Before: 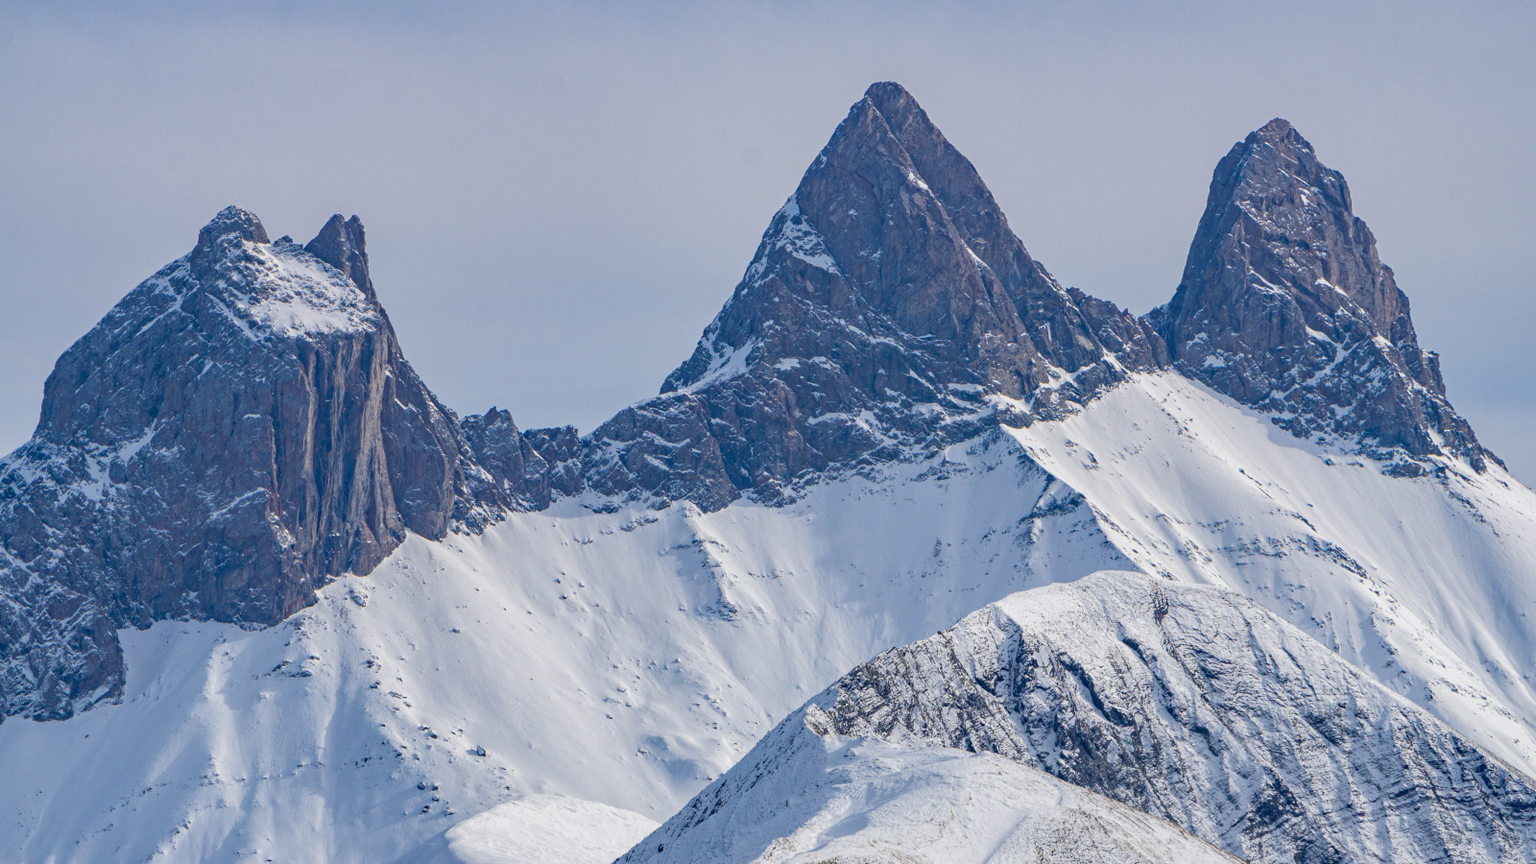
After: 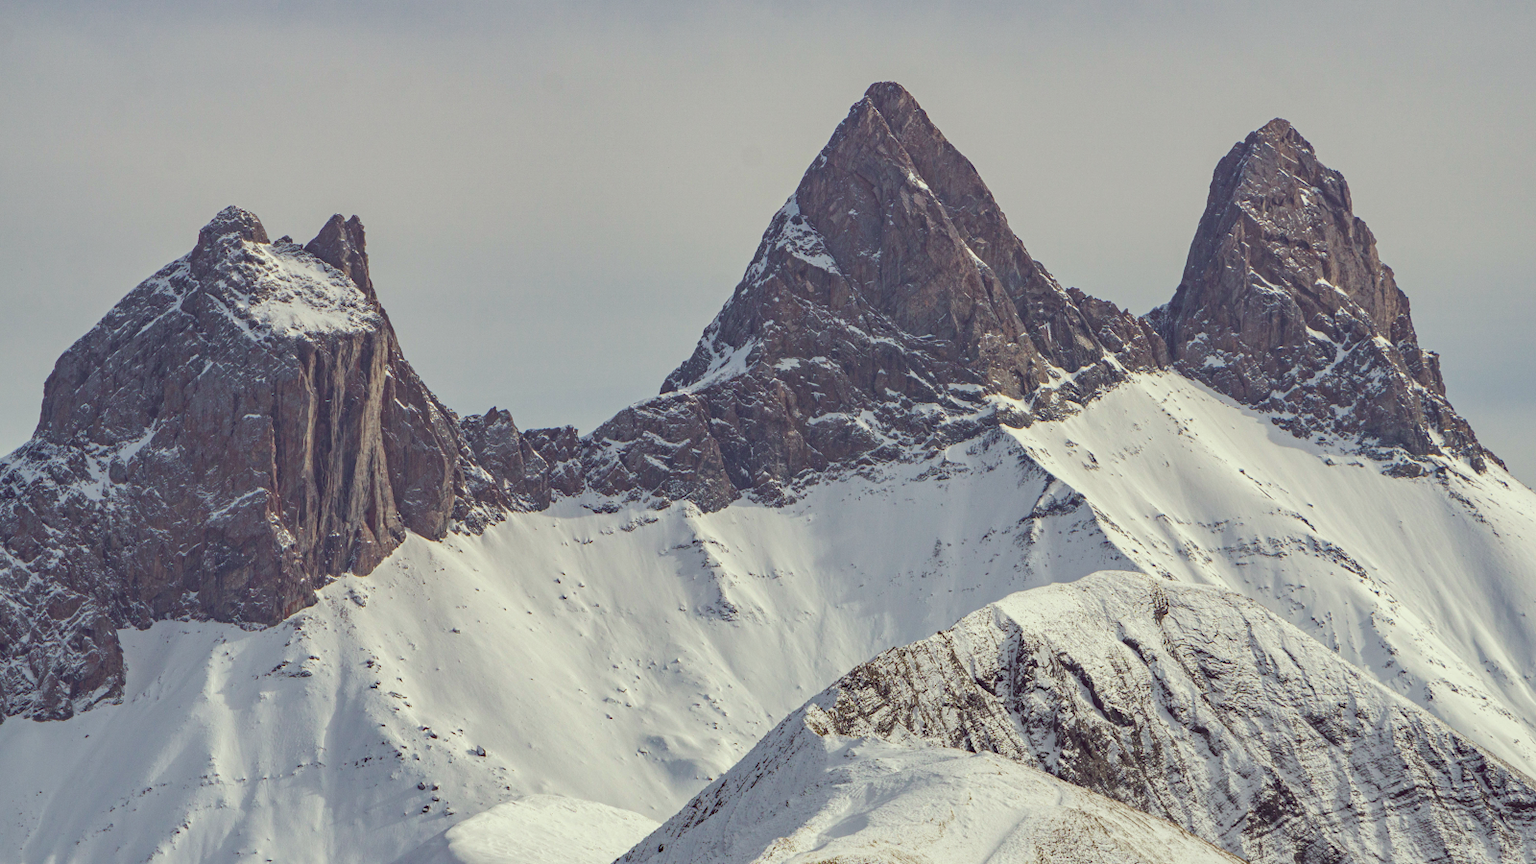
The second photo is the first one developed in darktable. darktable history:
color correction: highlights a* -6.19, highlights b* 9.45, shadows a* 10.09, shadows b* 23.17
